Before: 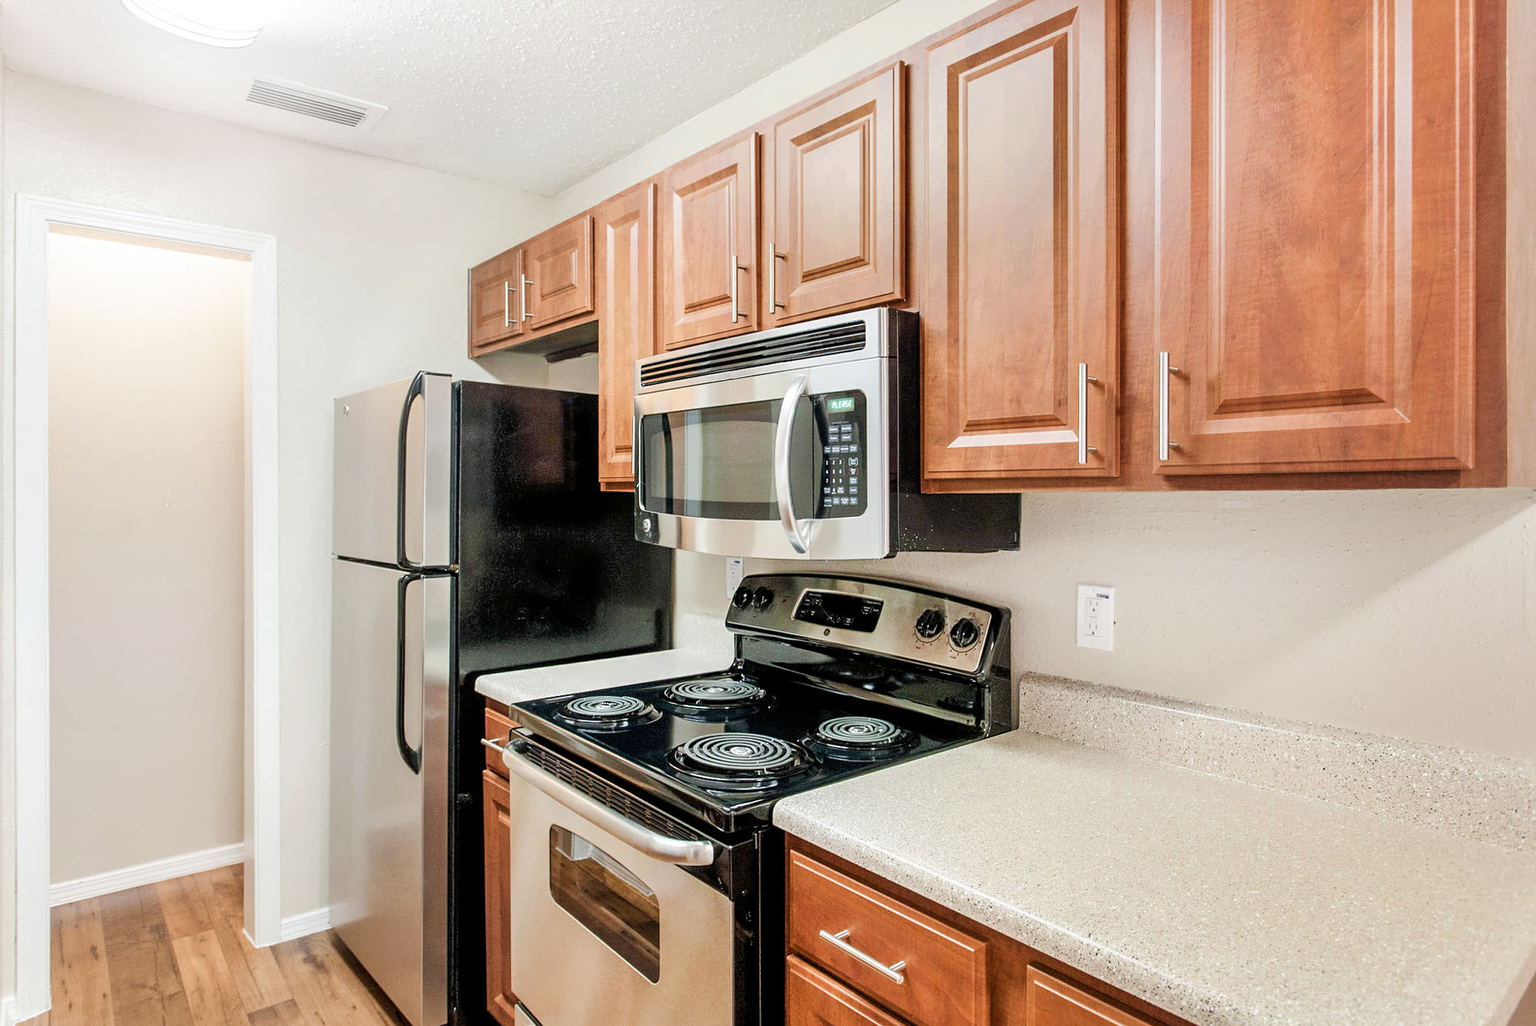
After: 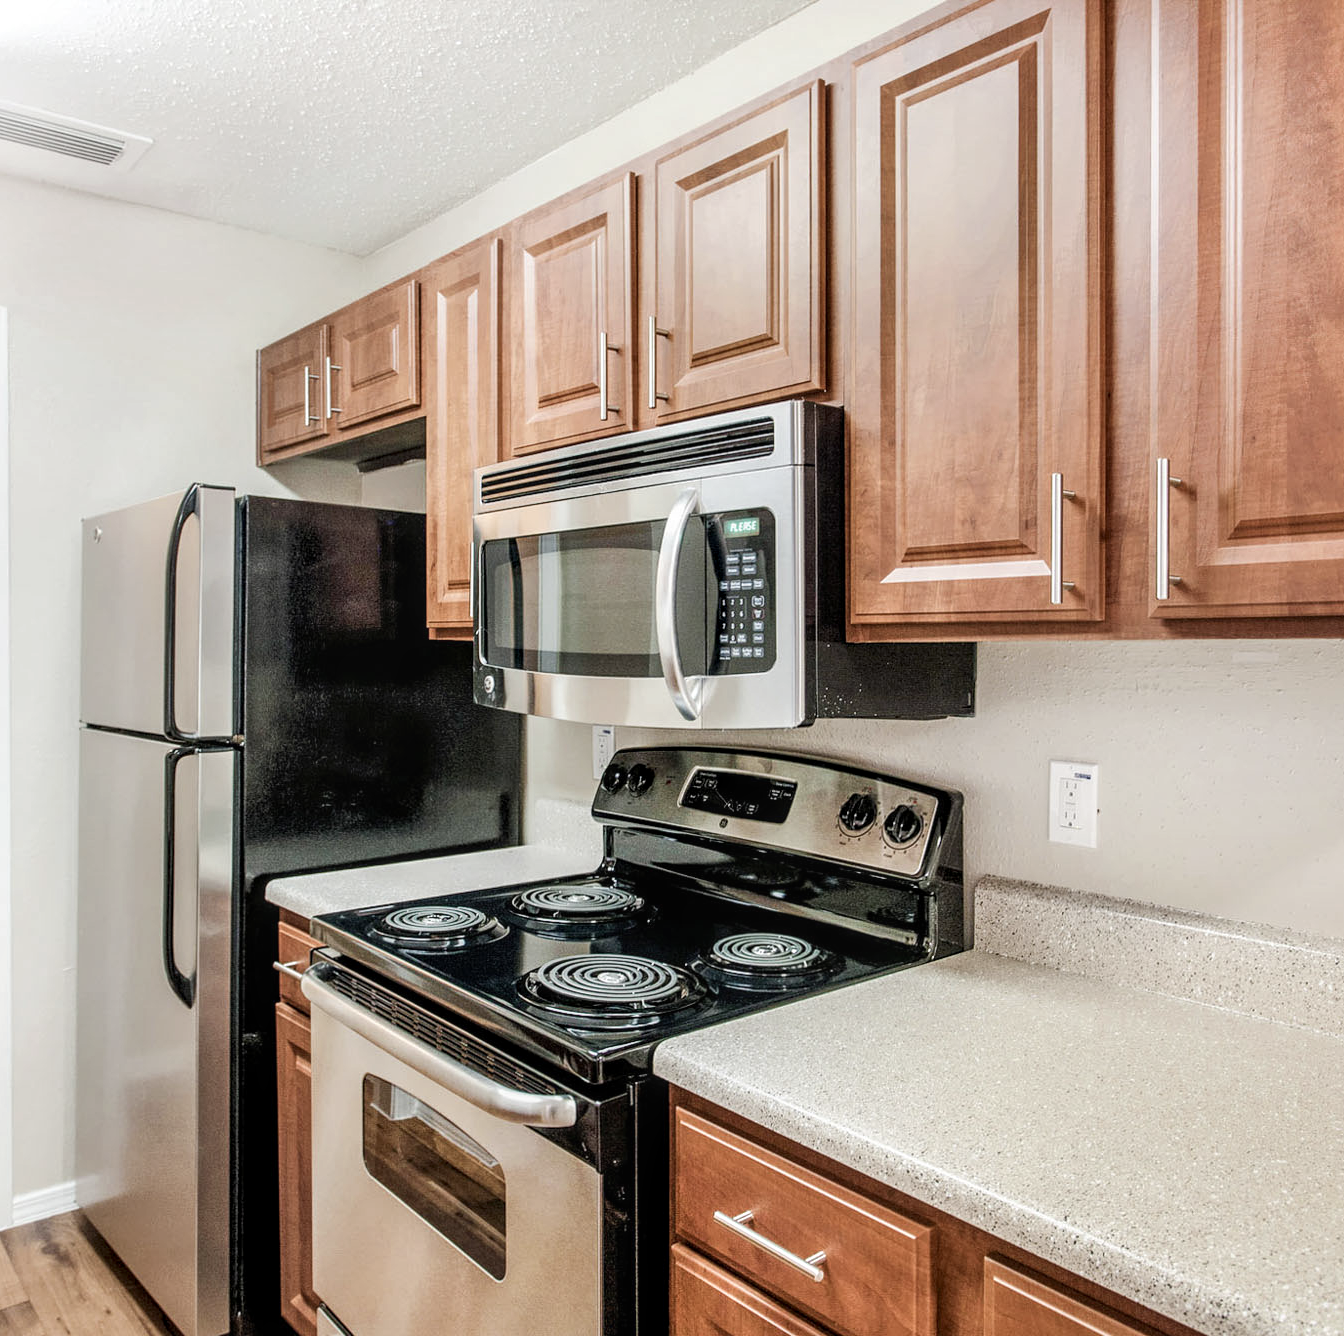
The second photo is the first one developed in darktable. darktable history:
crop and rotate: left 17.667%, right 15.122%
local contrast: on, module defaults
contrast brightness saturation: contrast 0.059, brightness -0.008, saturation -0.226
